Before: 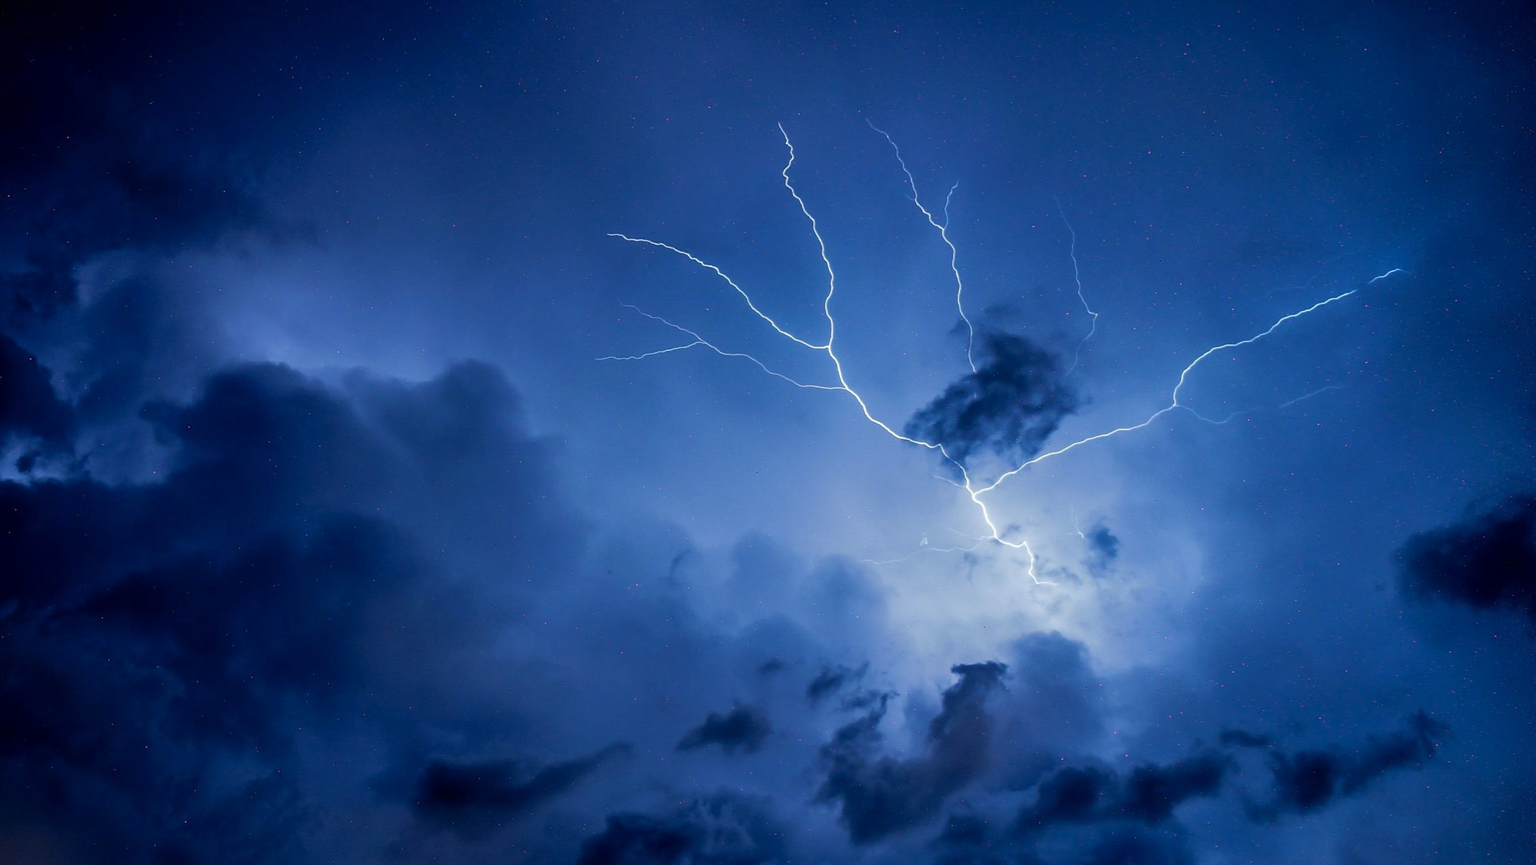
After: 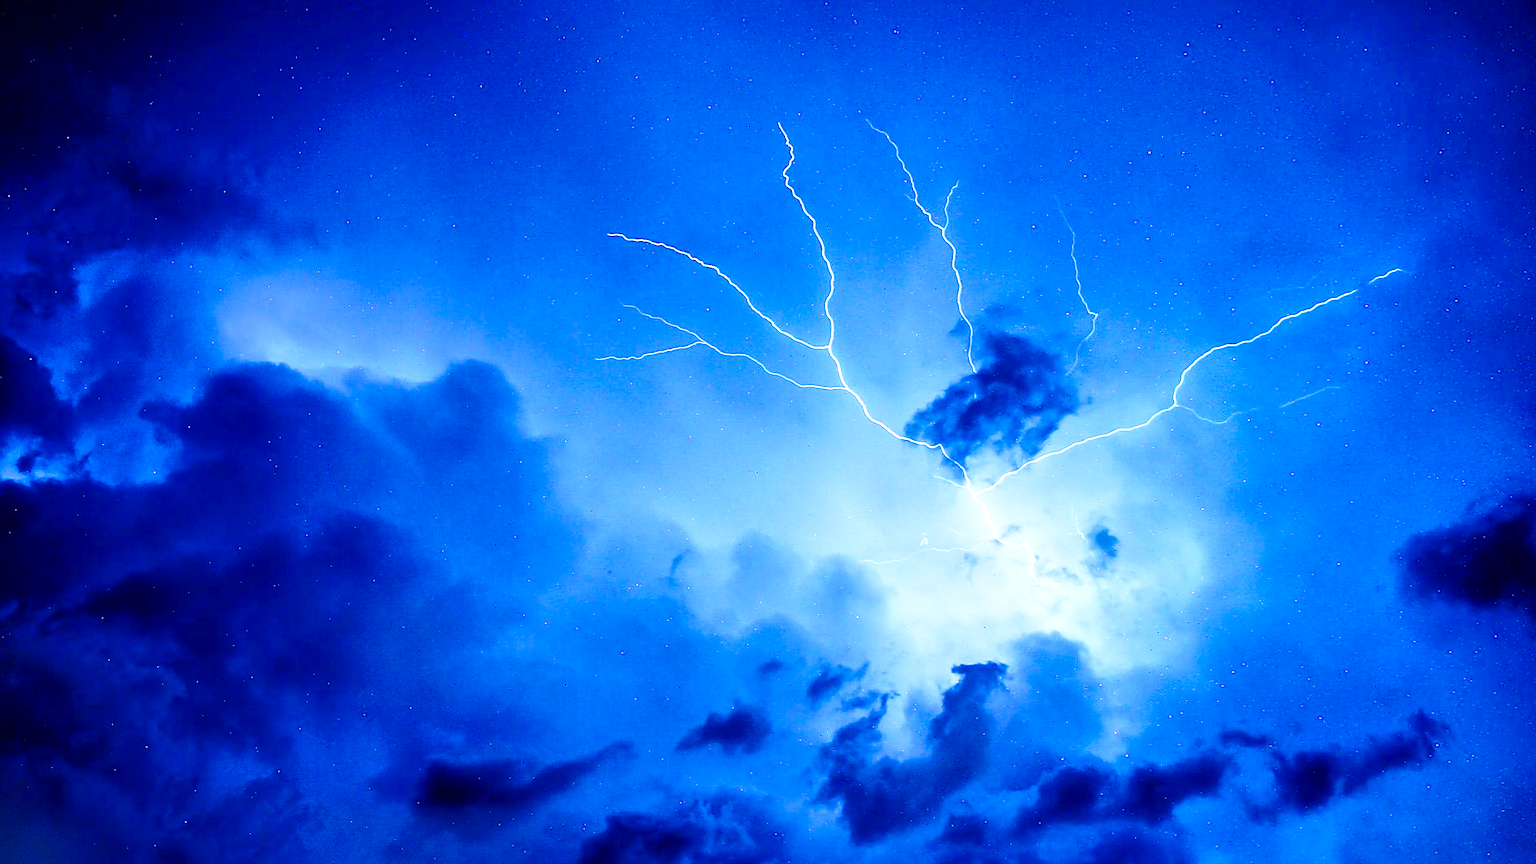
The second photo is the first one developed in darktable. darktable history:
local contrast: mode bilateral grid, contrast 21, coarseness 50, detail 139%, midtone range 0.2
color calibration: illuminant as shot in camera, adaptation linear Bradford (ICC v4), x 0.407, y 0.404, temperature 3569.09 K
base curve: curves: ch0 [(0, 0) (0.028, 0.03) (0.121, 0.232) (0.46, 0.748) (0.859, 0.968) (1, 1)], preserve colors none
exposure: exposure 0.646 EV, compensate highlight preservation false
color zones: curves: ch1 [(0, 0.525) (0.143, 0.556) (0.286, 0.52) (0.429, 0.5) (0.571, 0.5) (0.714, 0.5) (0.857, 0.503) (1, 0.525)]
sharpen: on, module defaults
